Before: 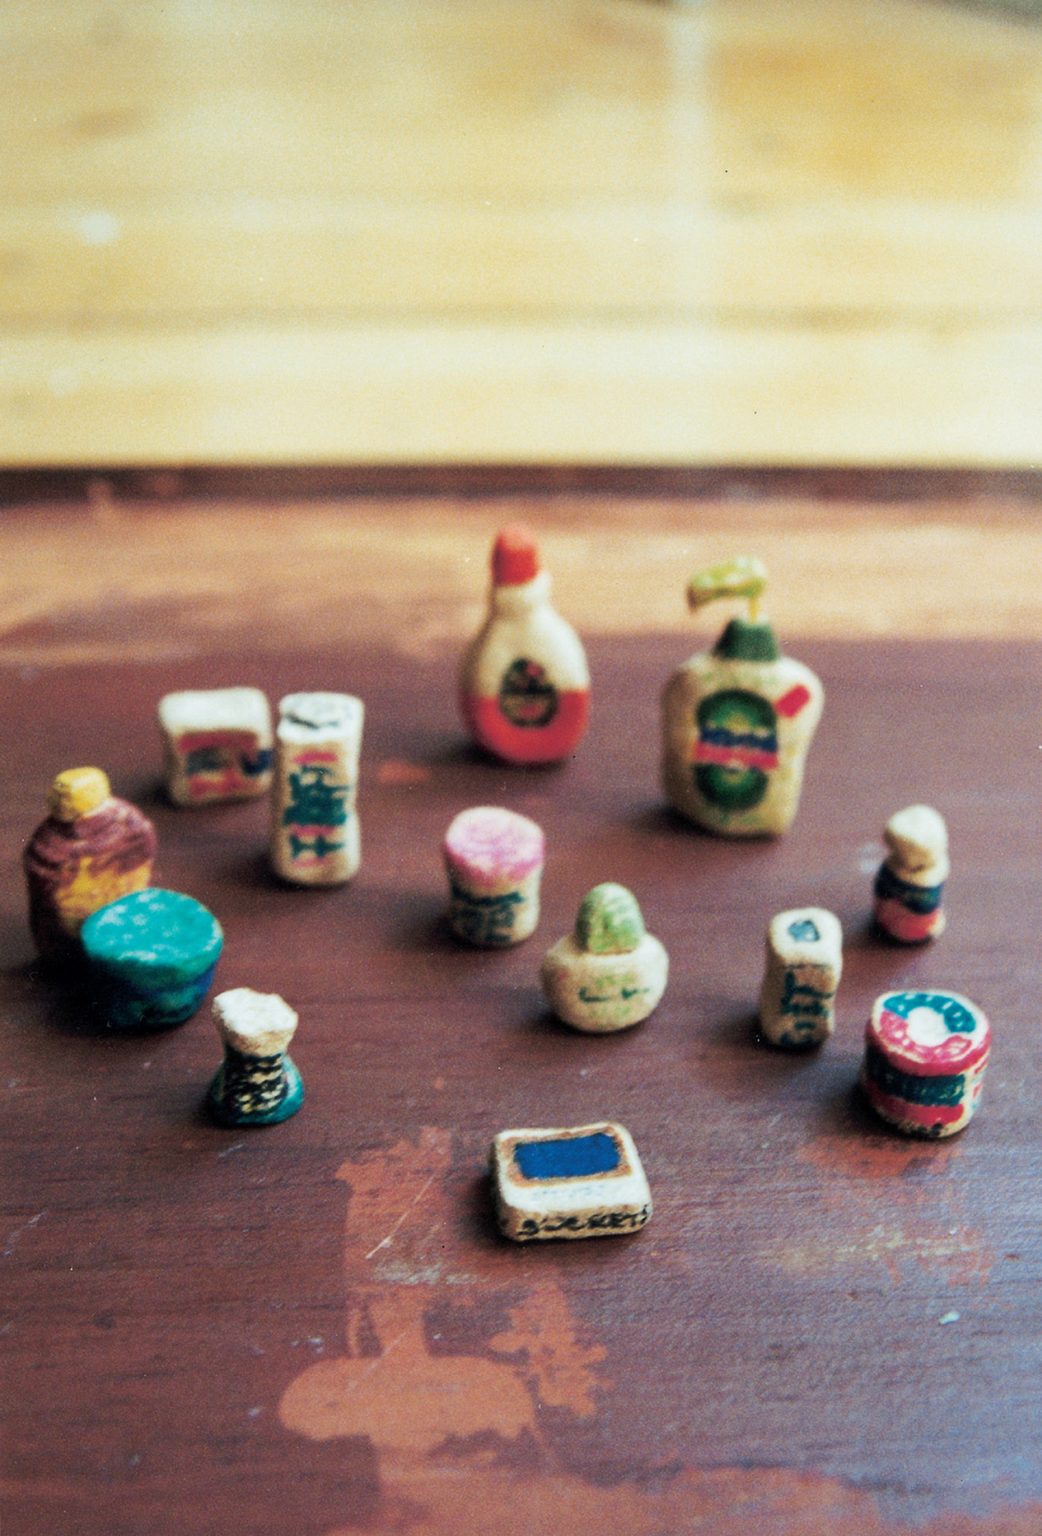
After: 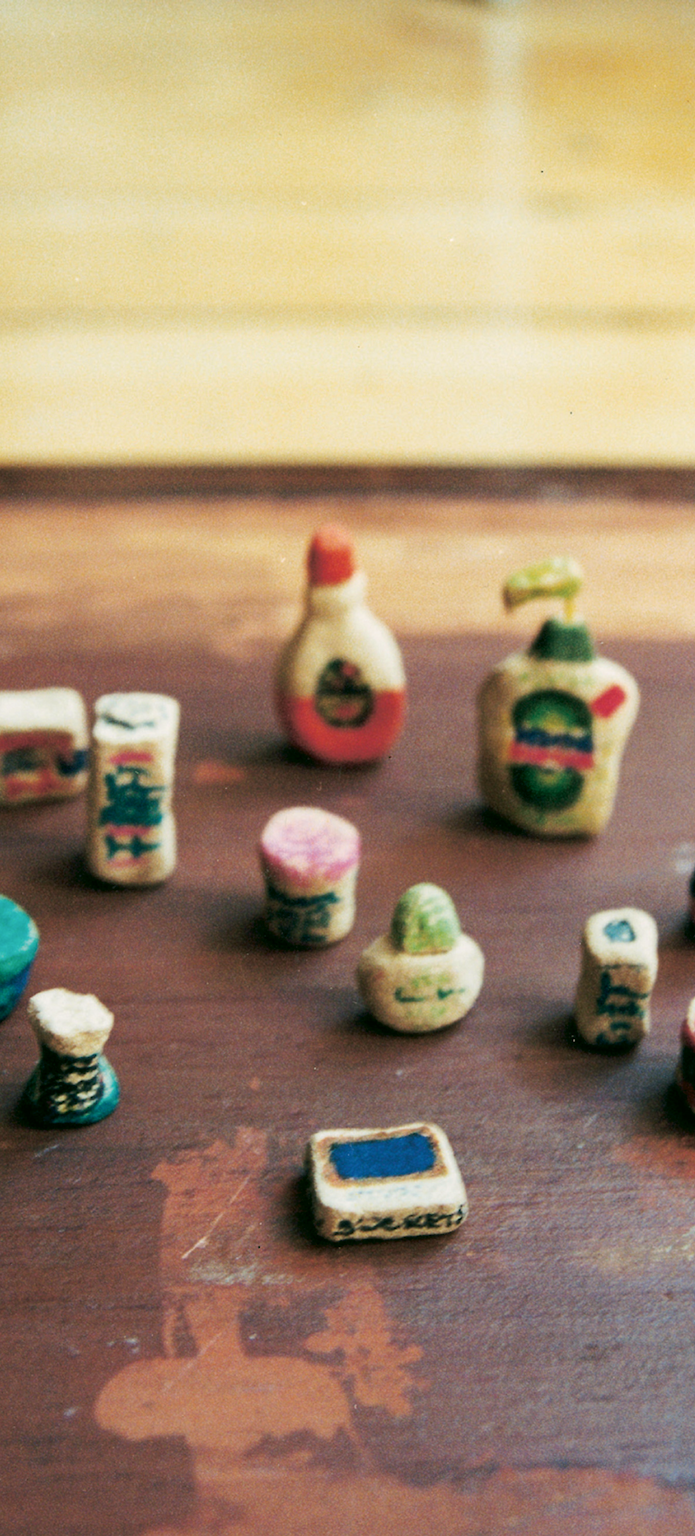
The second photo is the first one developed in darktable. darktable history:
crop and rotate: left 17.732%, right 15.423%
color correction: highlights a* 4.02, highlights b* 4.98, shadows a* -7.55, shadows b* 4.98
